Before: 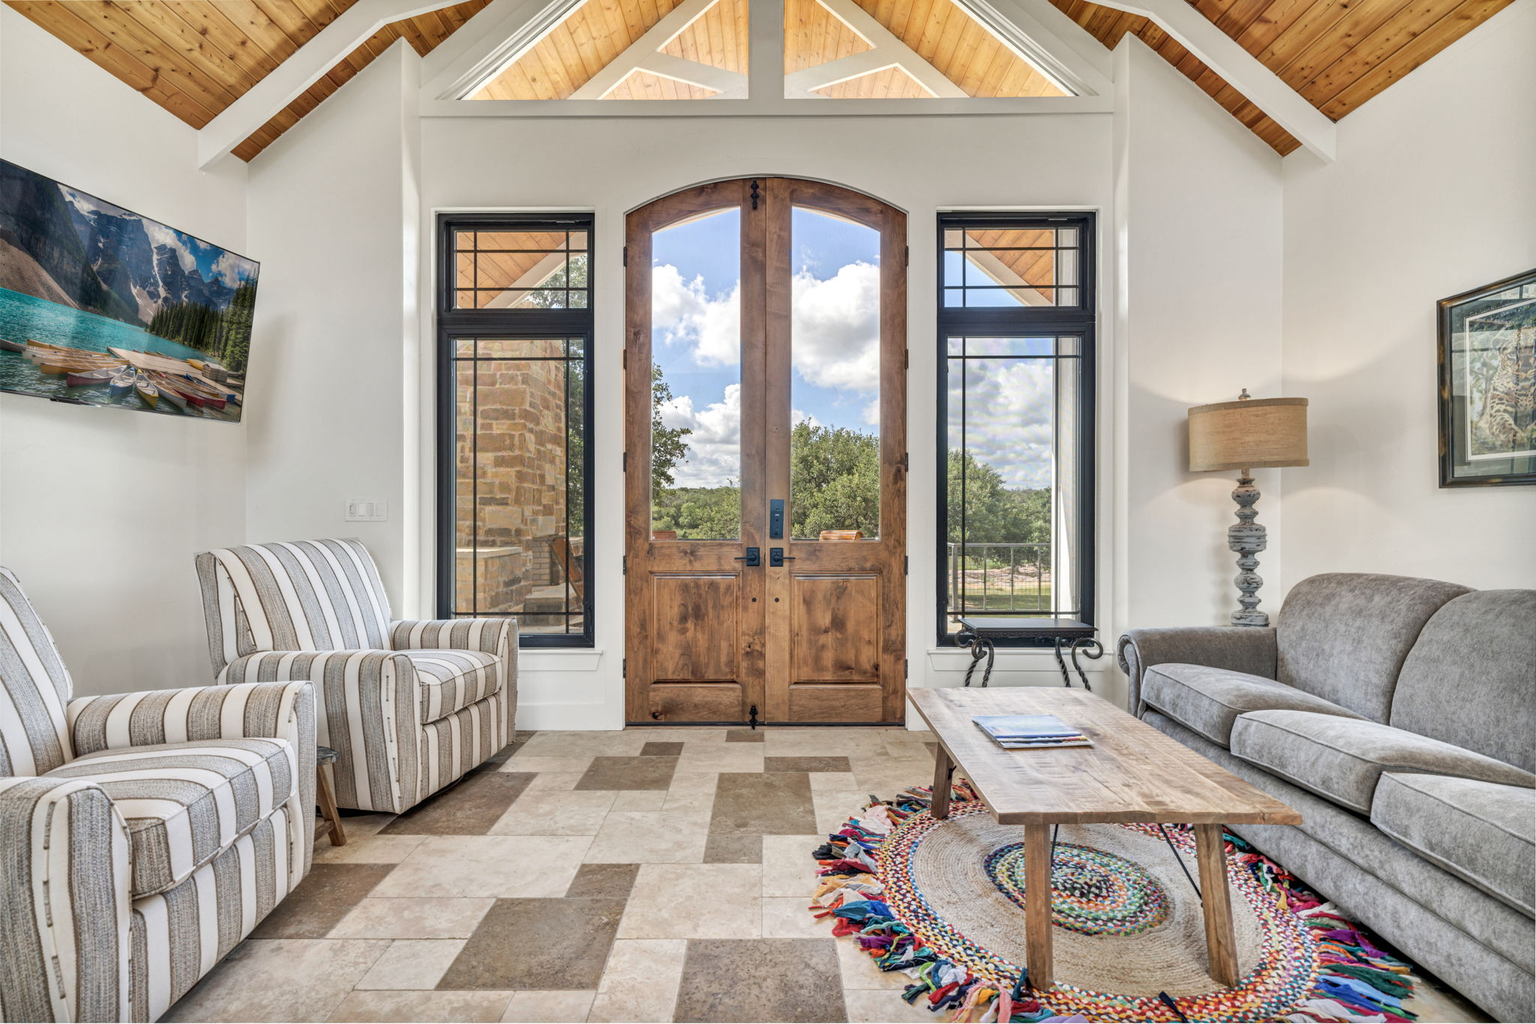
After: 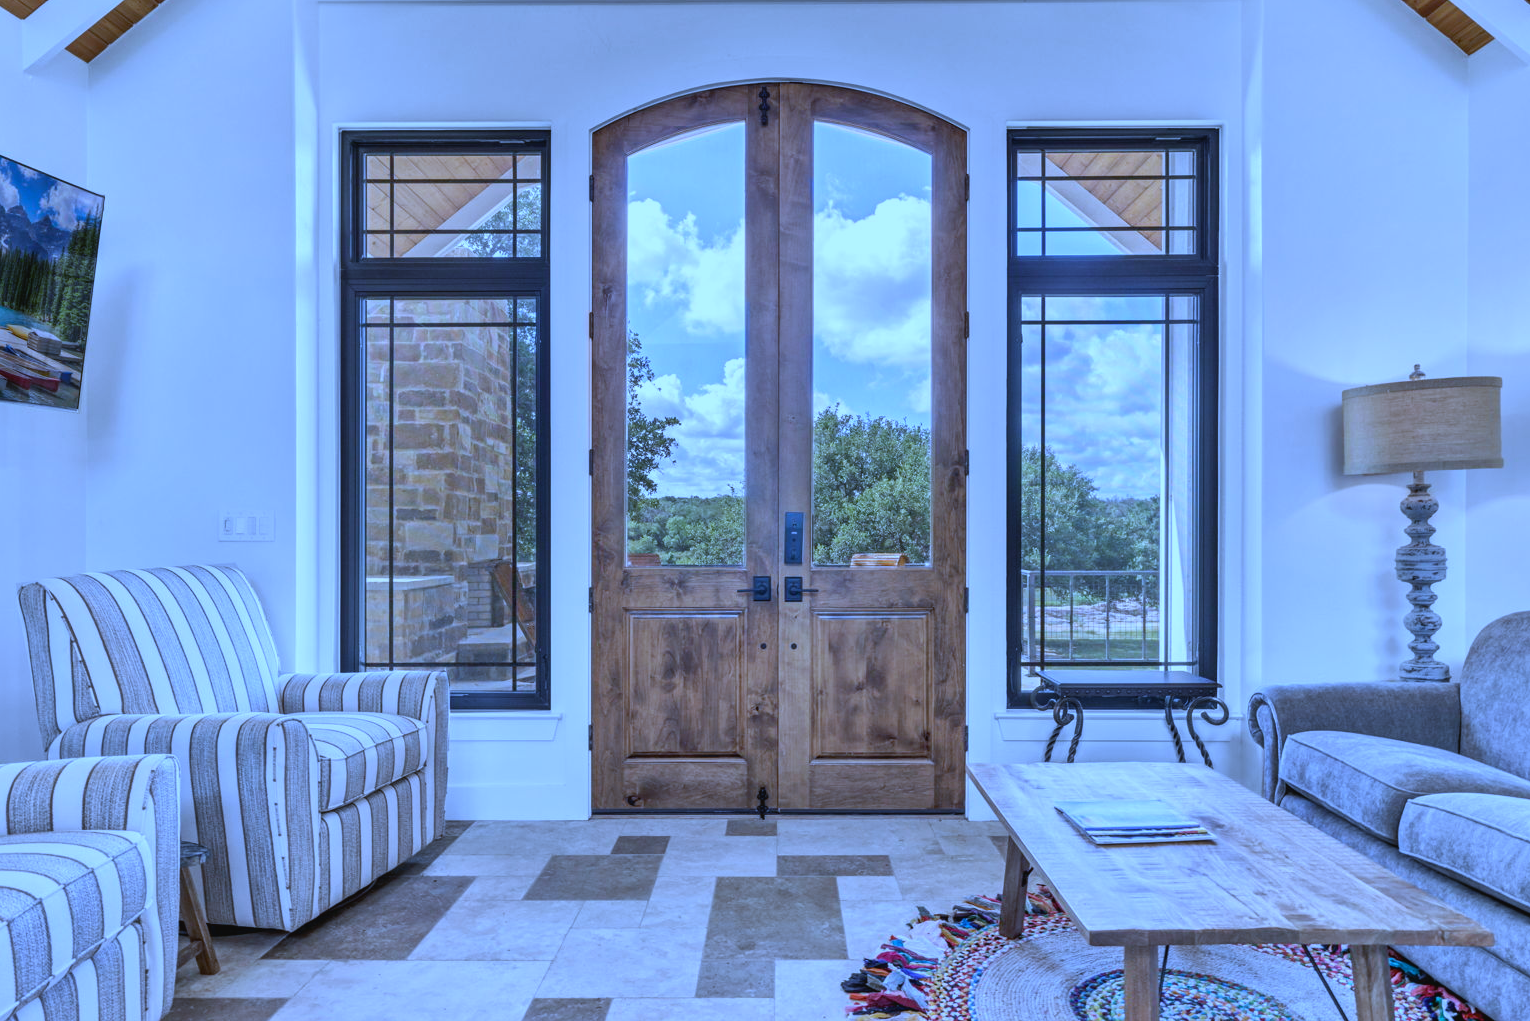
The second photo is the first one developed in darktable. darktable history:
contrast brightness saturation: contrast -0.08, brightness -0.04, saturation -0.11
exposure: compensate highlight preservation false
white balance: red 0.766, blue 1.537
crop and rotate: left 11.831%, top 11.346%, right 13.429%, bottom 13.899%
